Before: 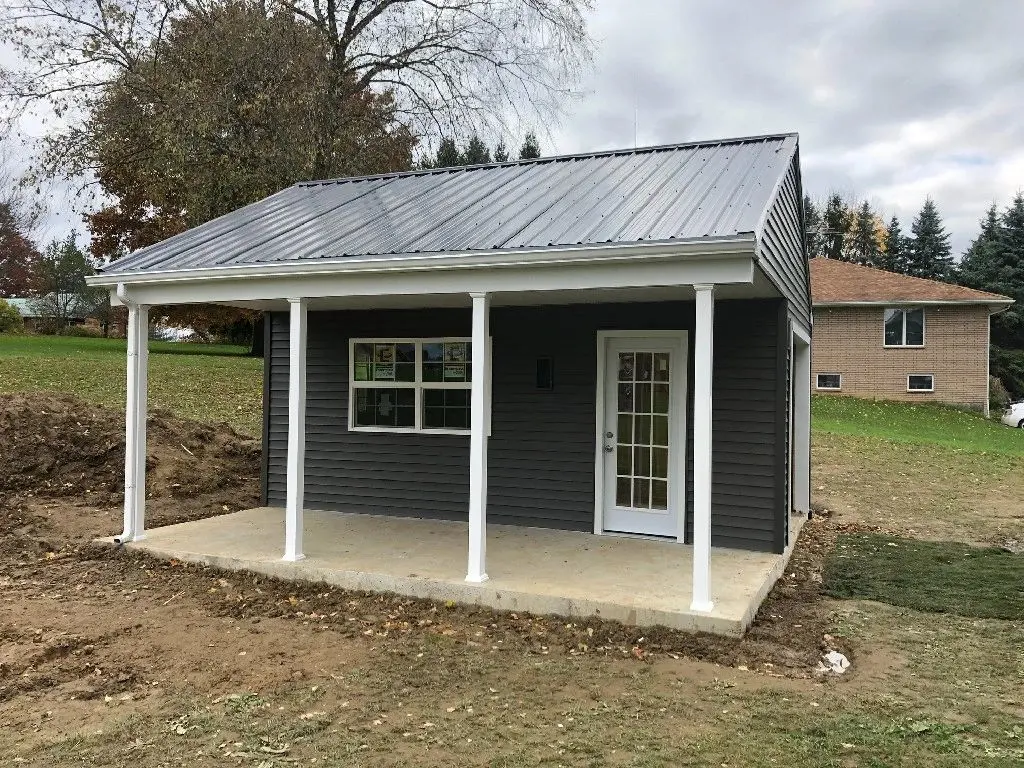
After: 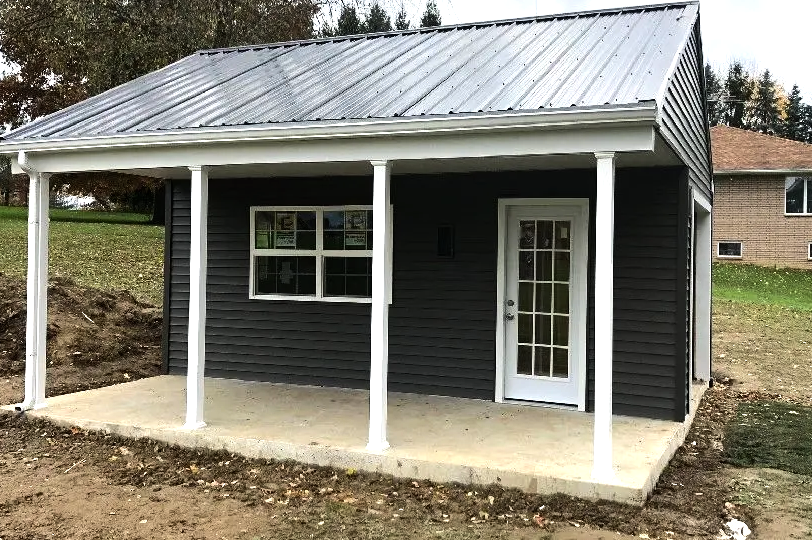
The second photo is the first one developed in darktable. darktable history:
crop: left 9.756%, top 17.281%, right 10.947%, bottom 12.324%
tone equalizer: -8 EV -0.753 EV, -7 EV -0.725 EV, -6 EV -0.581 EV, -5 EV -0.363 EV, -3 EV 0.396 EV, -2 EV 0.6 EV, -1 EV 0.686 EV, +0 EV 0.726 EV, edges refinement/feathering 500, mask exposure compensation -1.57 EV, preserve details no
